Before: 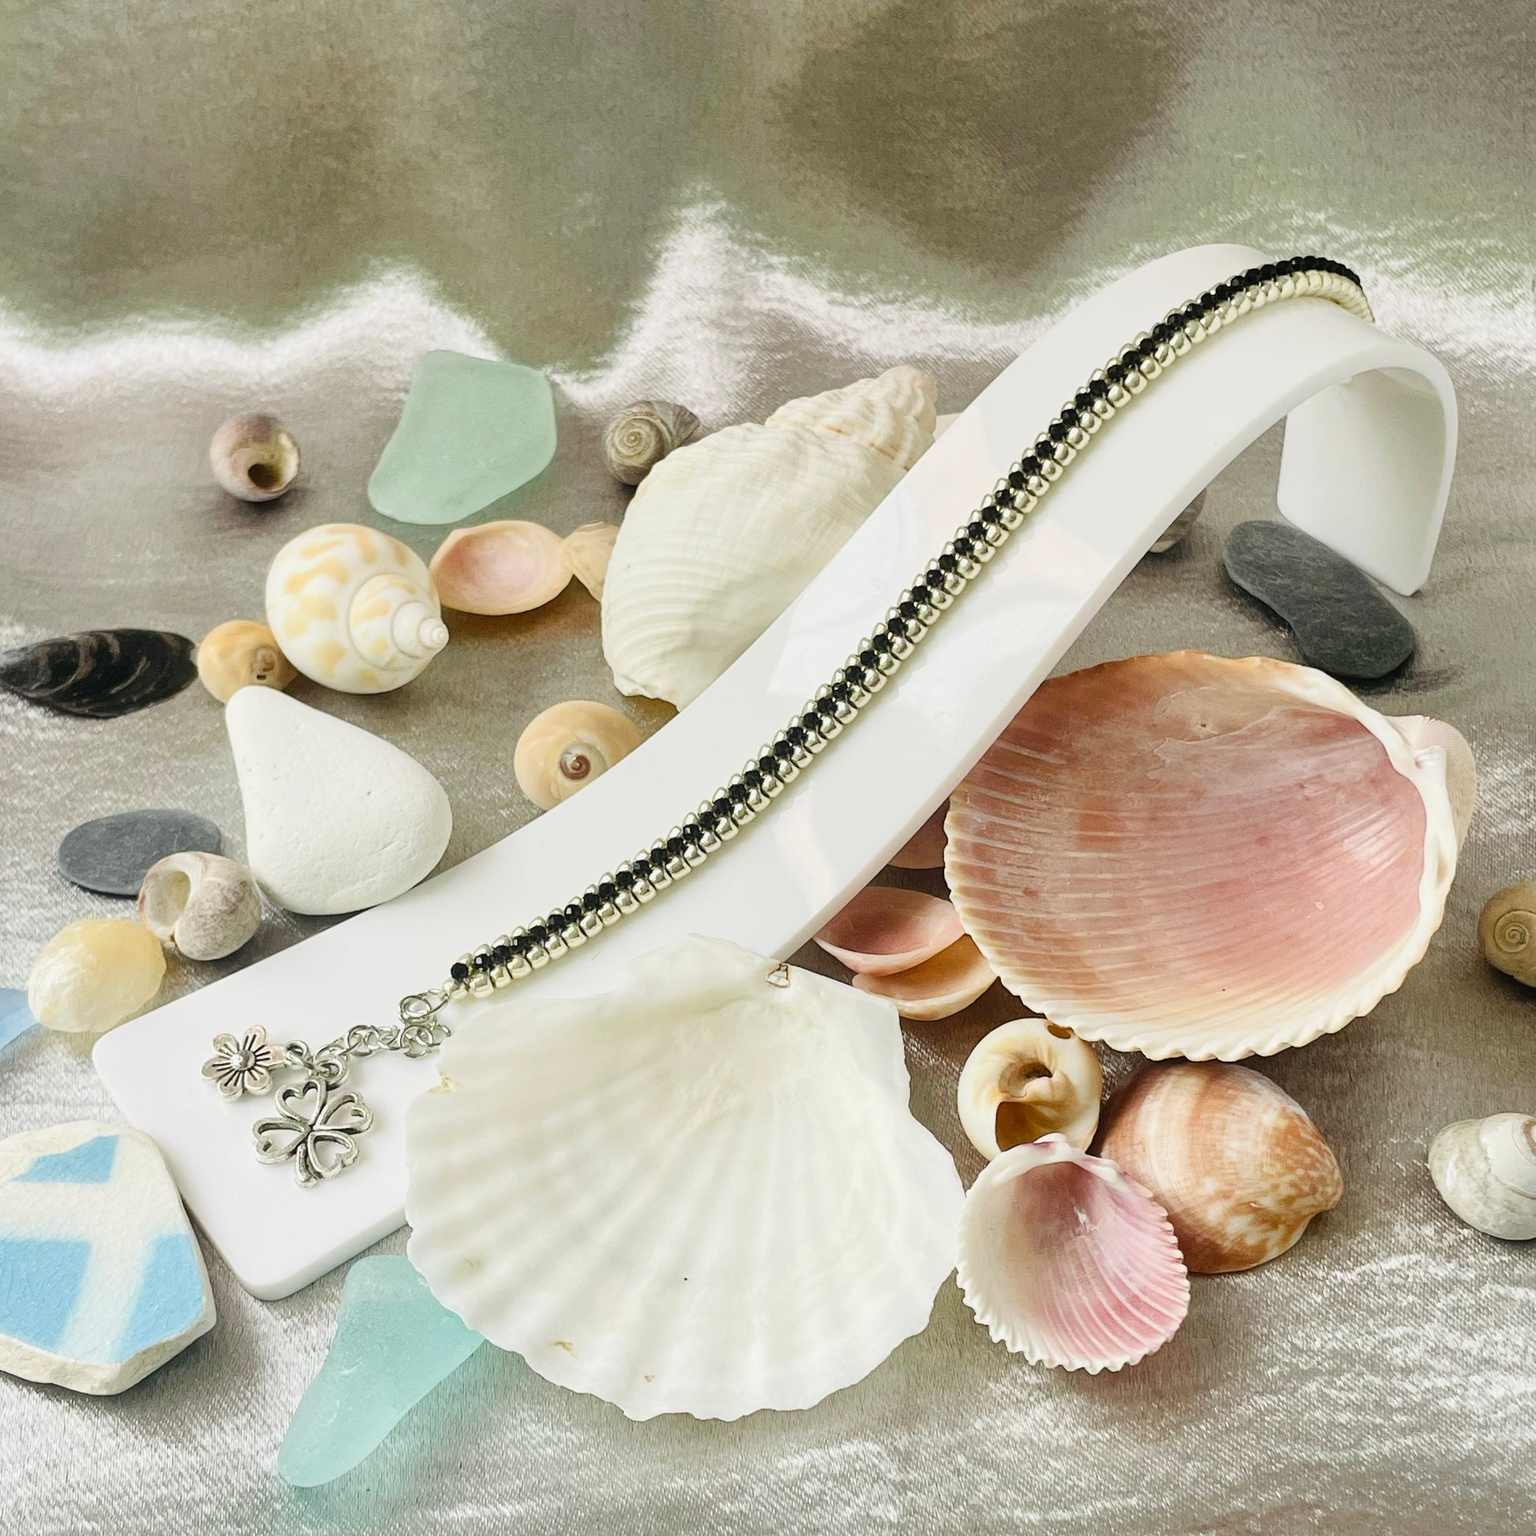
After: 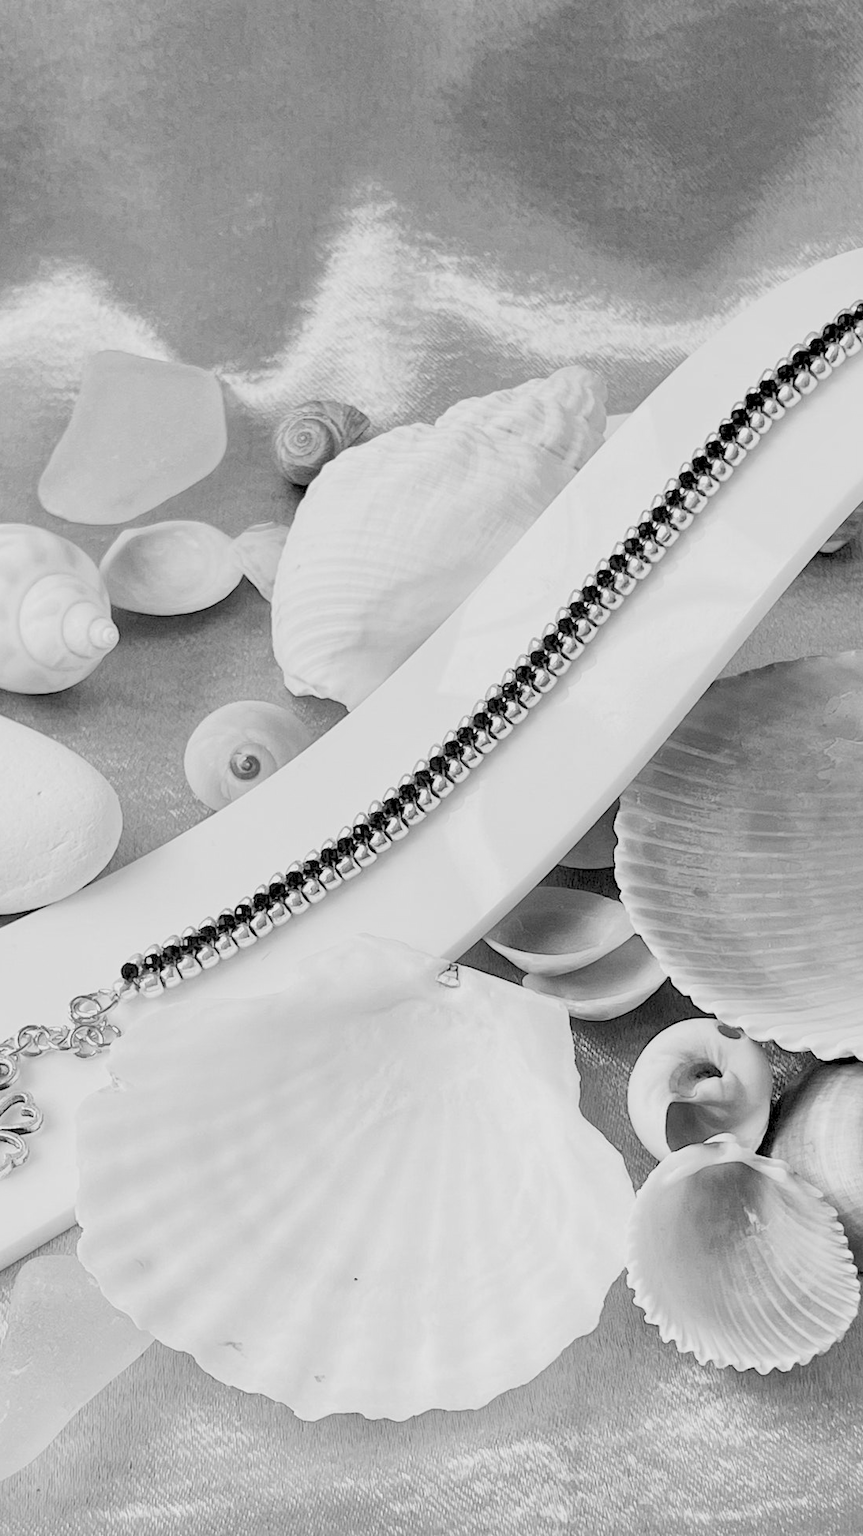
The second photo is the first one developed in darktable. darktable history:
crop: left 21.496%, right 22.254%
white balance: red 0.983, blue 1.036
rgb levels: preserve colors sum RGB, levels [[0.038, 0.433, 0.934], [0, 0.5, 1], [0, 0.5, 1]]
monochrome: on, module defaults
